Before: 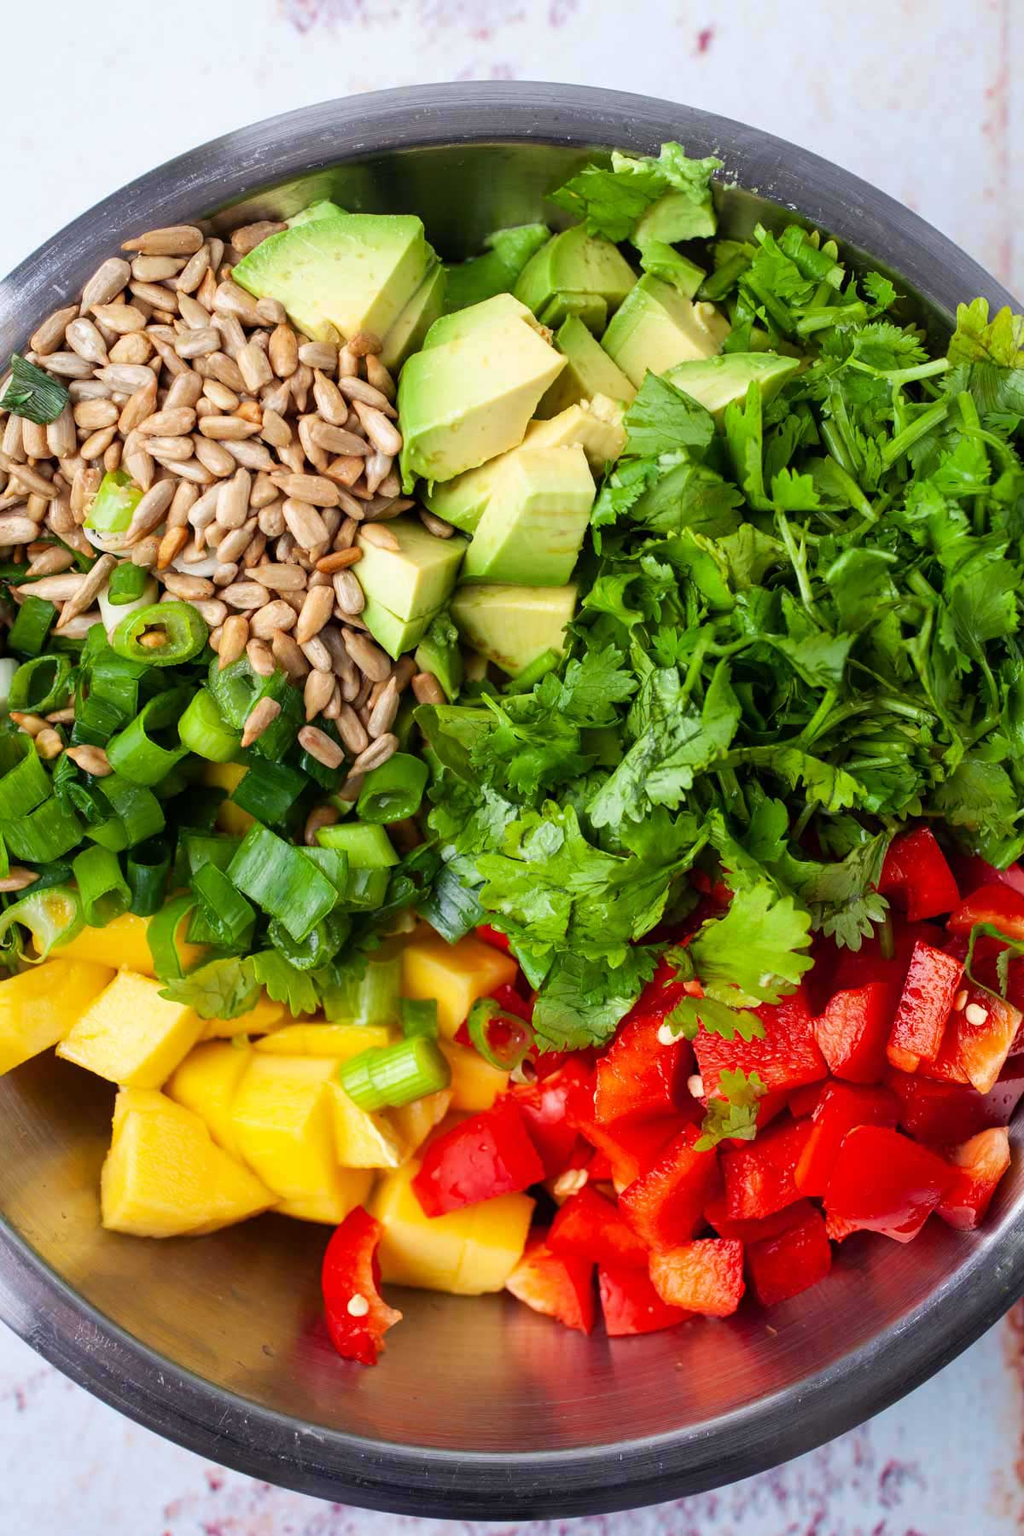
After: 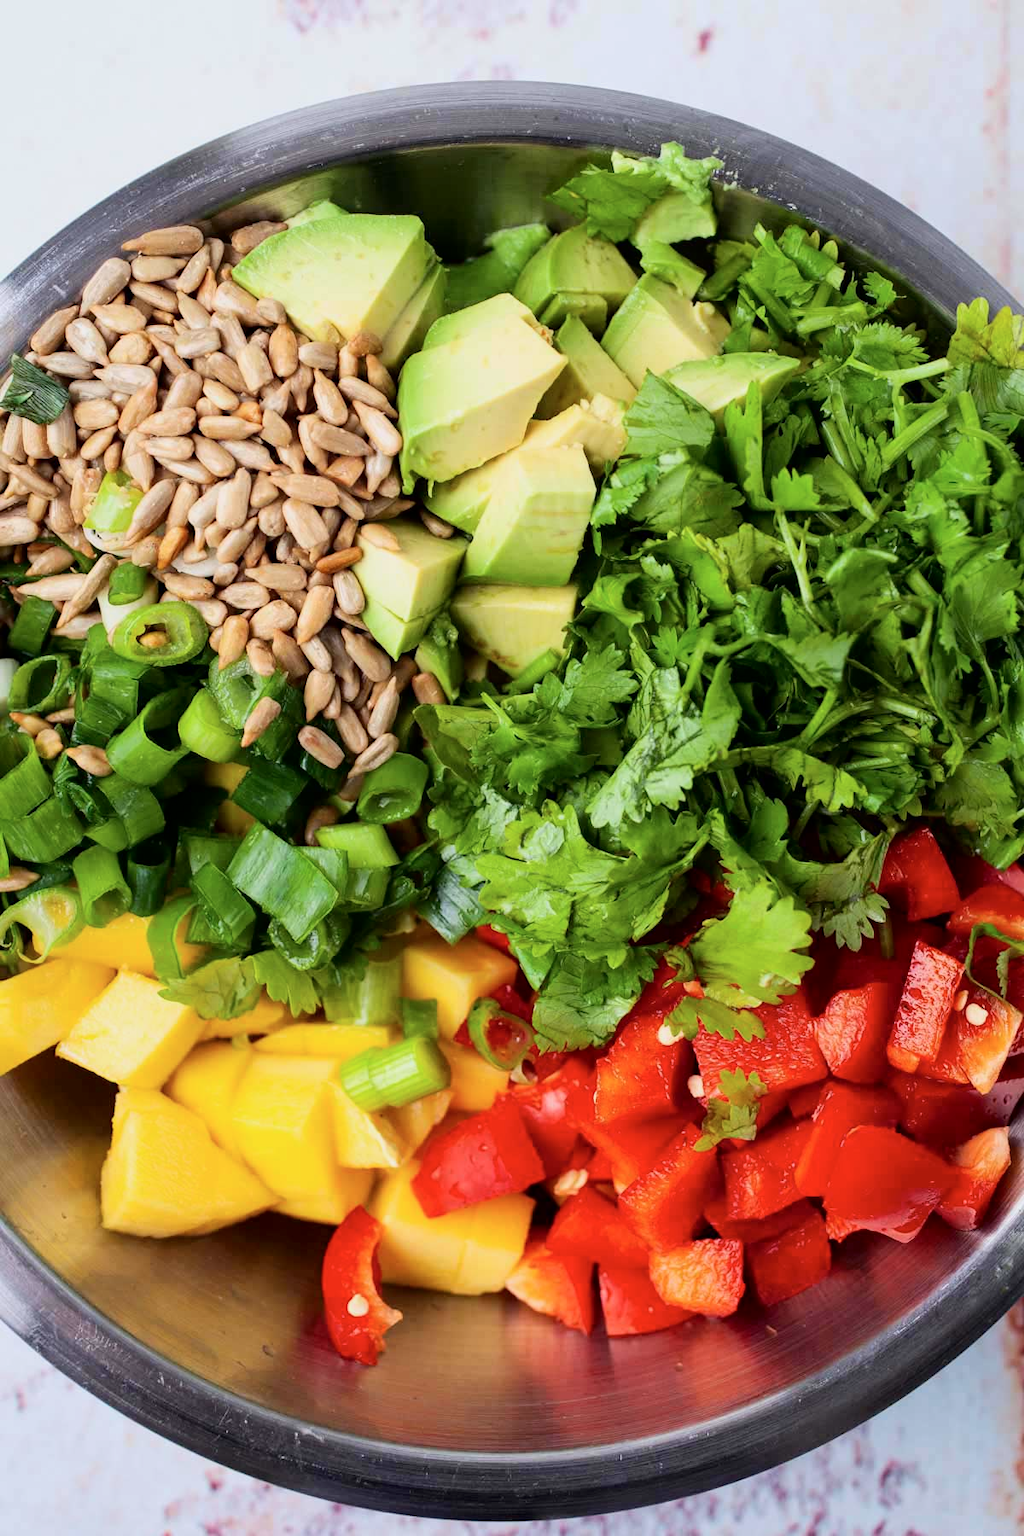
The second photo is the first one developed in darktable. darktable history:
exposure: exposure -0.326 EV, compensate highlight preservation false
tone curve: curves: ch0 [(0, 0) (0.004, 0.001) (0.133, 0.112) (0.325, 0.362) (0.832, 0.893) (1, 1)], color space Lab, independent channels, preserve colors none
